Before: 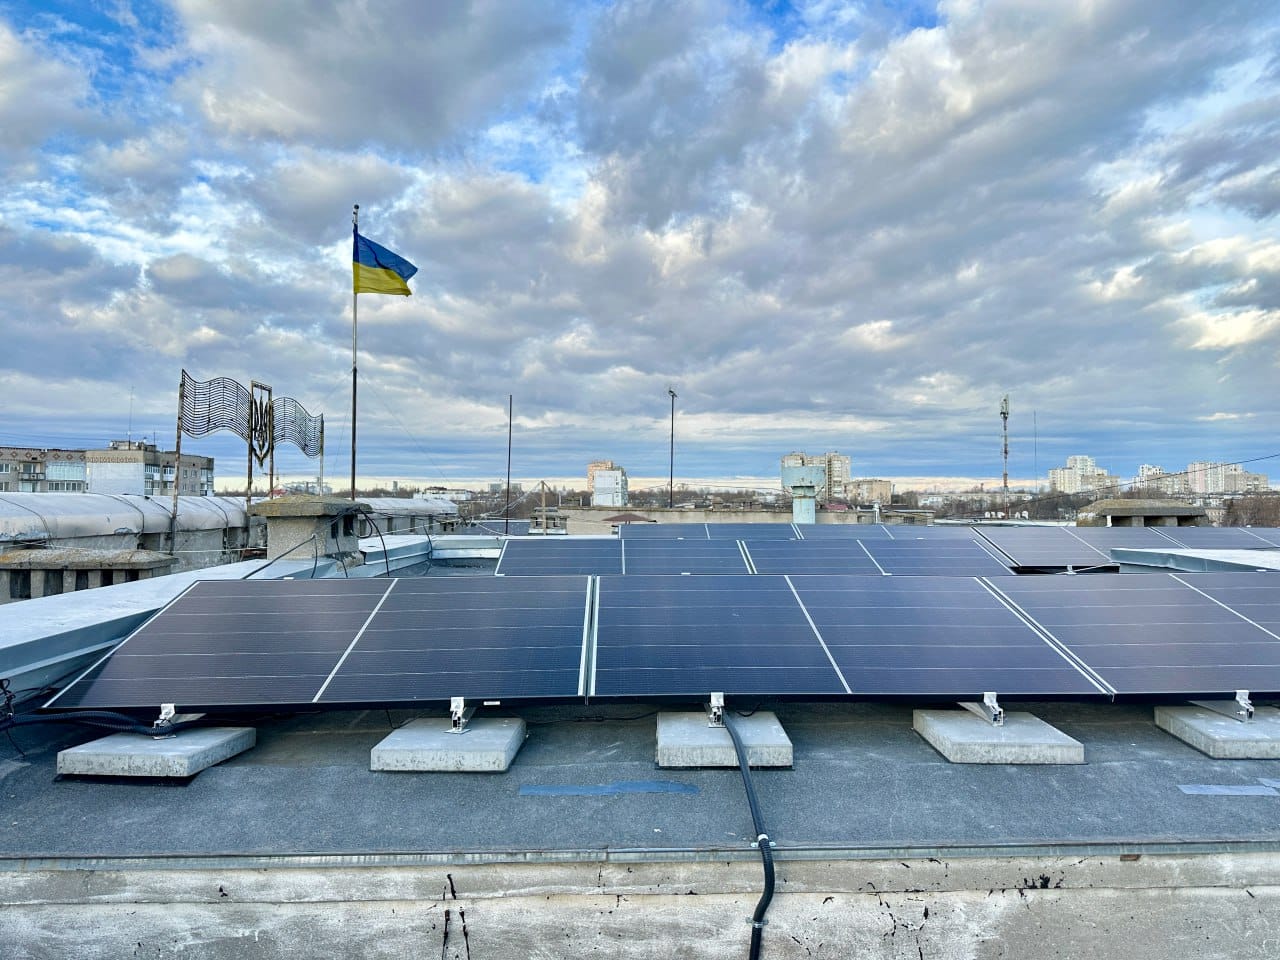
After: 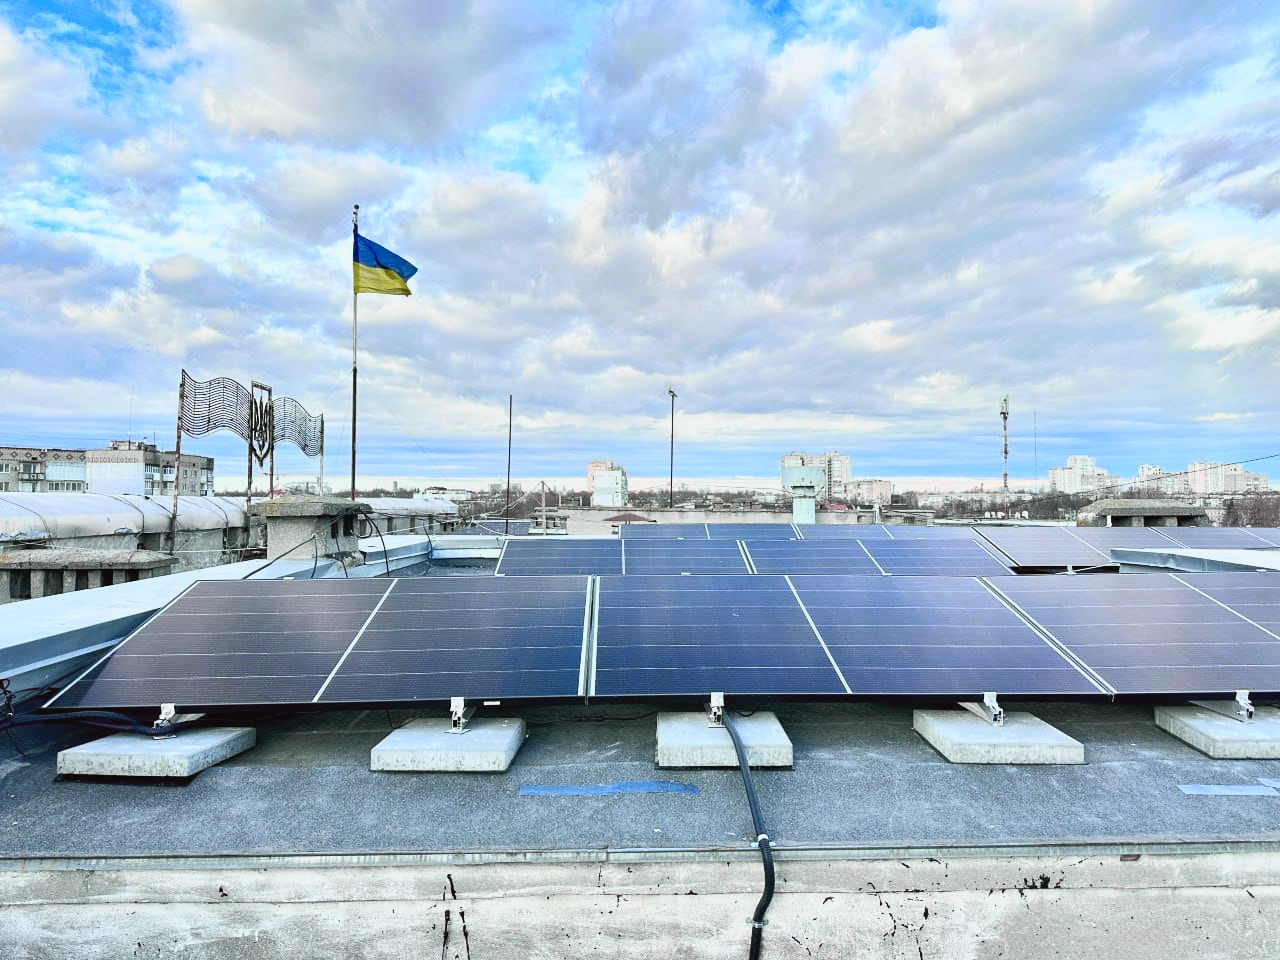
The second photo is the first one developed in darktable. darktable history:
white balance: red 0.984, blue 1.059
tone curve: curves: ch0 [(0, 0.026) (0.172, 0.194) (0.398, 0.437) (0.469, 0.544) (0.612, 0.741) (0.845, 0.926) (1, 0.968)]; ch1 [(0, 0) (0.437, 0.453) (0.472, 0.467) (0.502, 0.502) (0.531, 0.537) (0.574, 0.583) (0.617, 0.64) (0.699, 0.749) (0.859, 0.919) (1, 1)]; ch2 [(0, 0) (0.33, 0.301) (0.421, 0.443) (0.476, 0.502) (0.511, 0.504) (0.553, 0.55) (0.595, 0.586) (0.664, 0.664) (1, 1)], color space Lab, independent channels, preserve colors none
